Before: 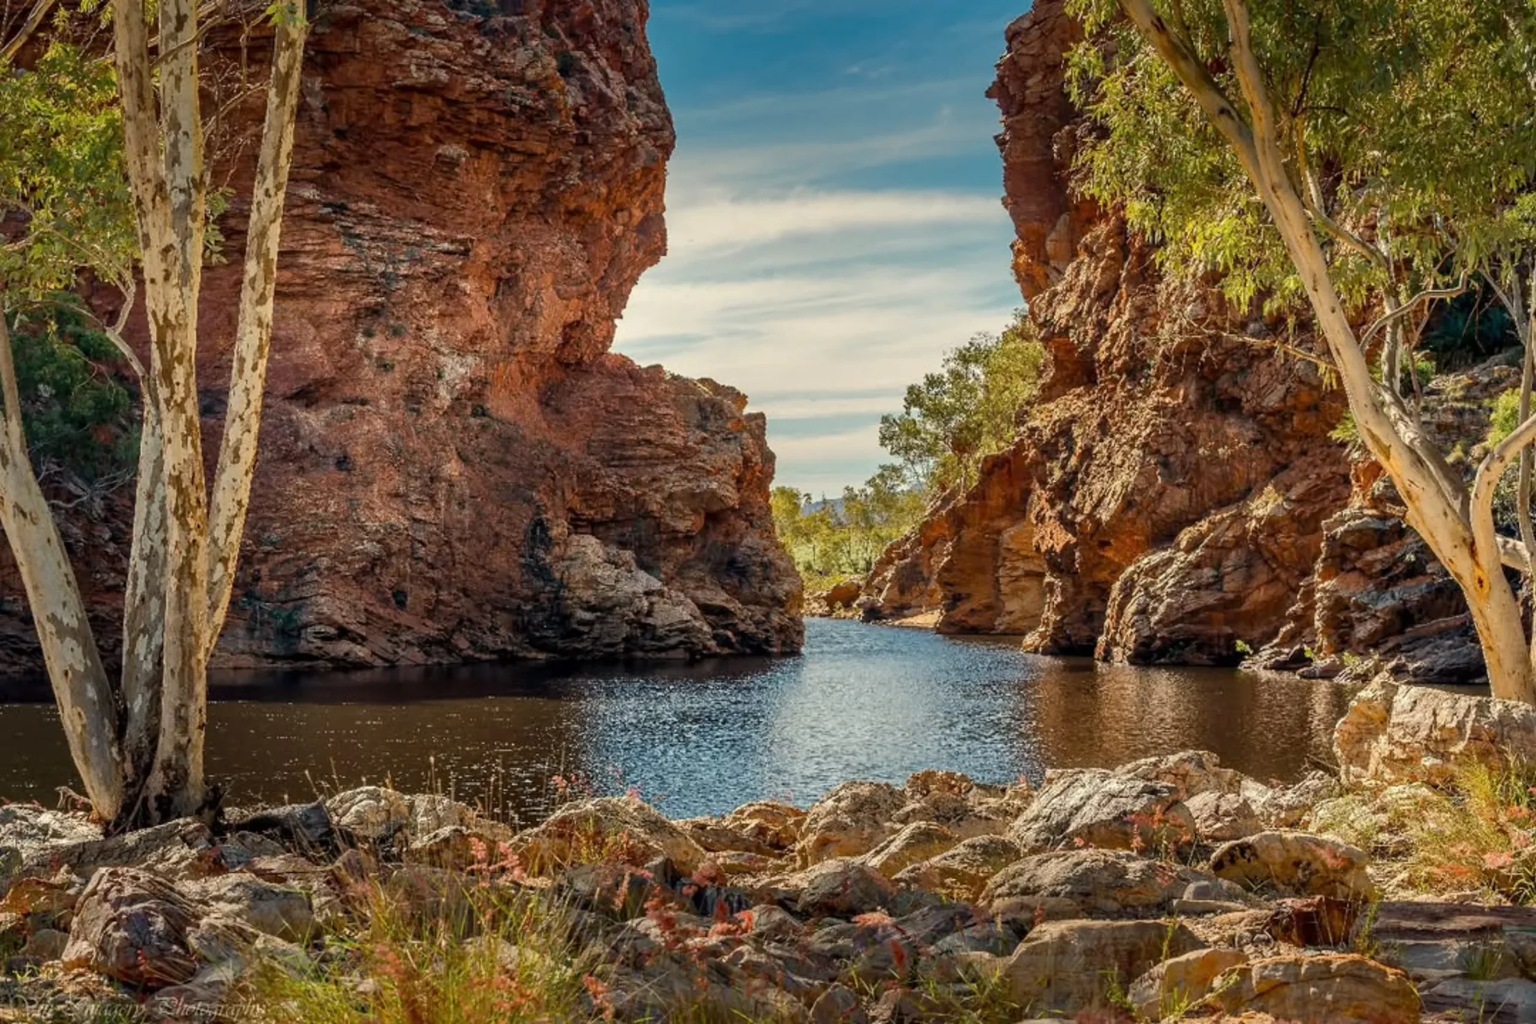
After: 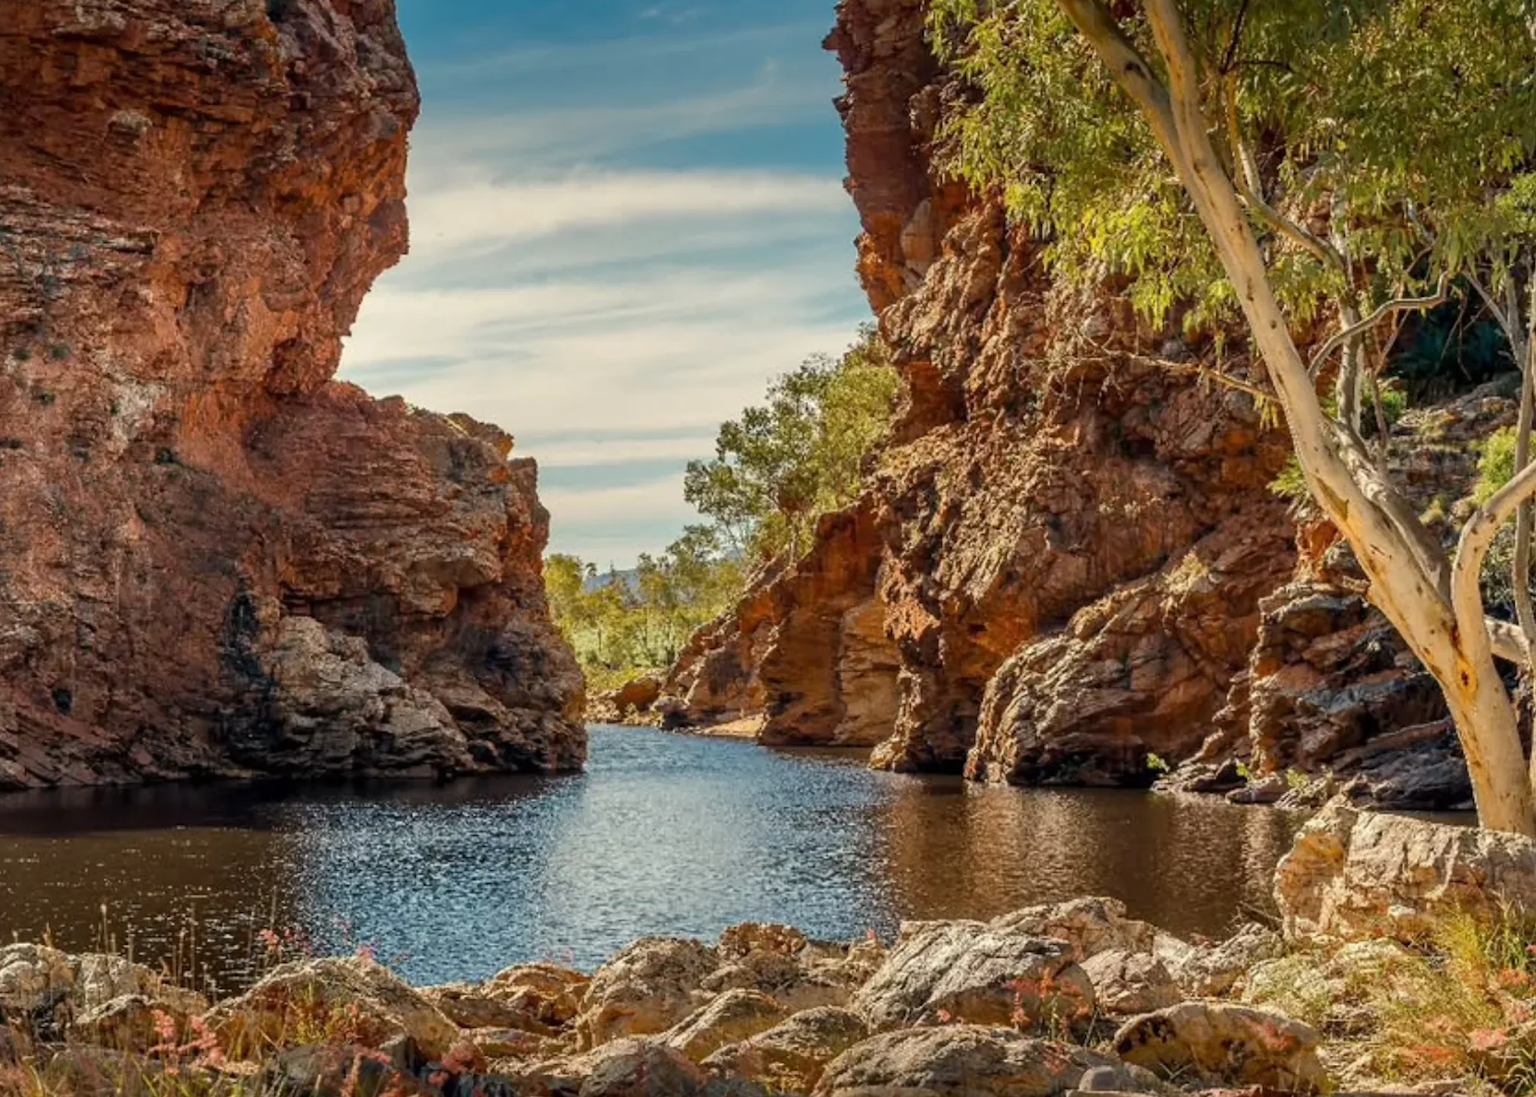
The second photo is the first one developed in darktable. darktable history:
crop: left 22.951%, top 5.877%, bottom 11.546%
